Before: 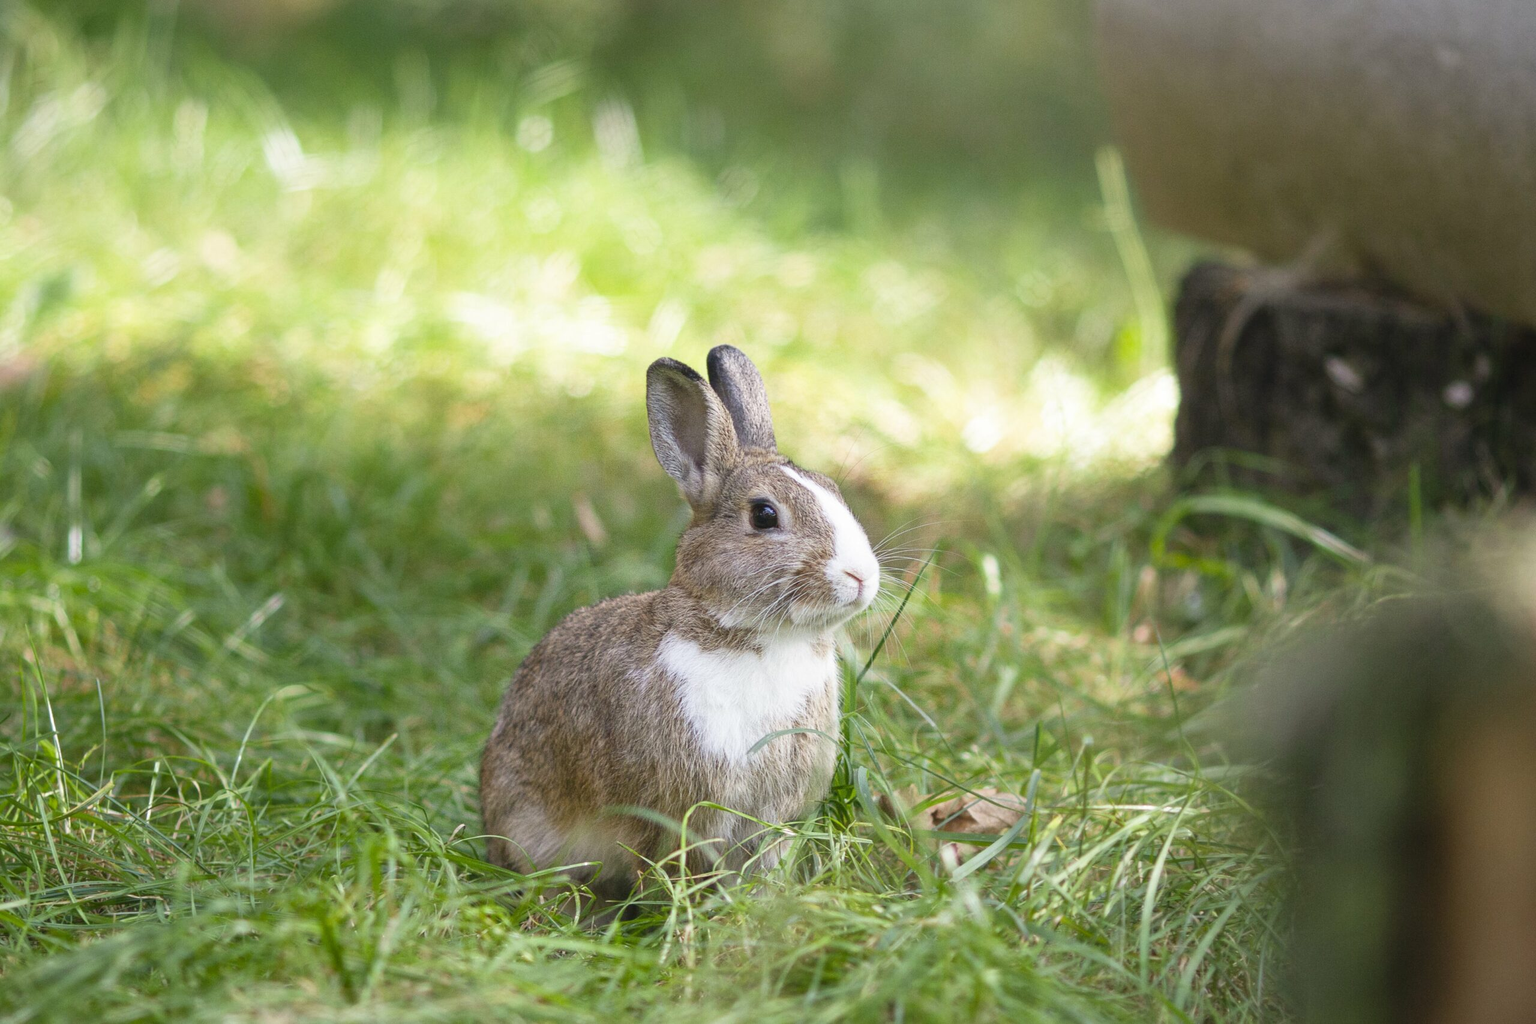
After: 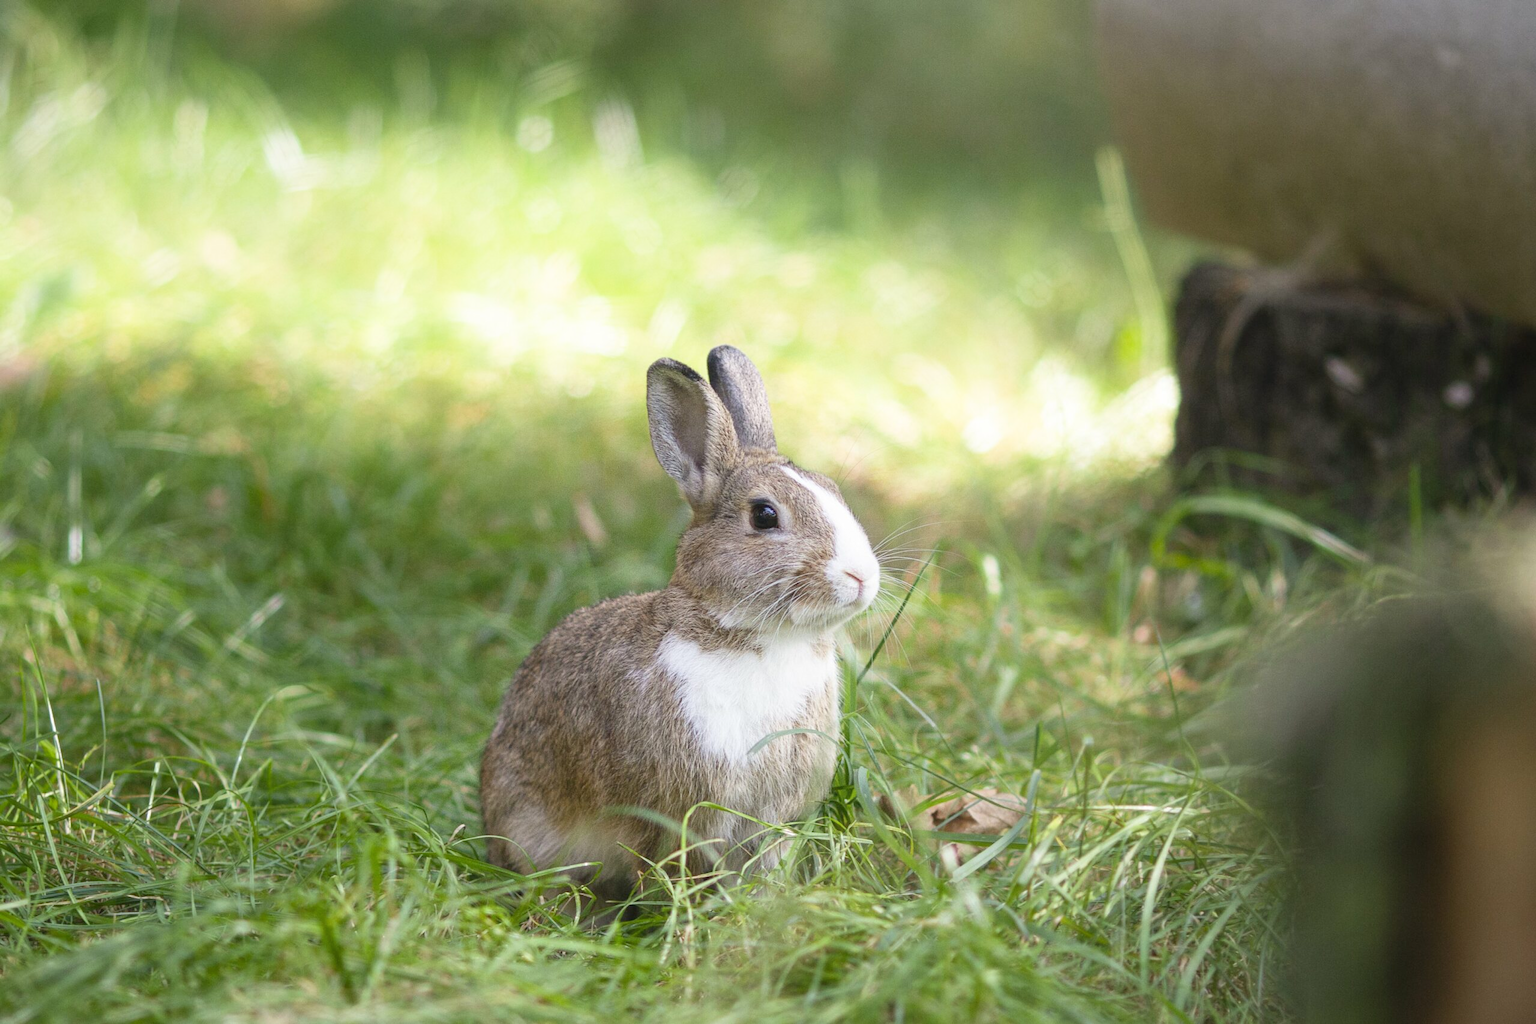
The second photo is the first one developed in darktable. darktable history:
shadows and highlights: shadows -24.28, highlights 49.77, soften with gaussian
exposure: compensate highlight preservation false
